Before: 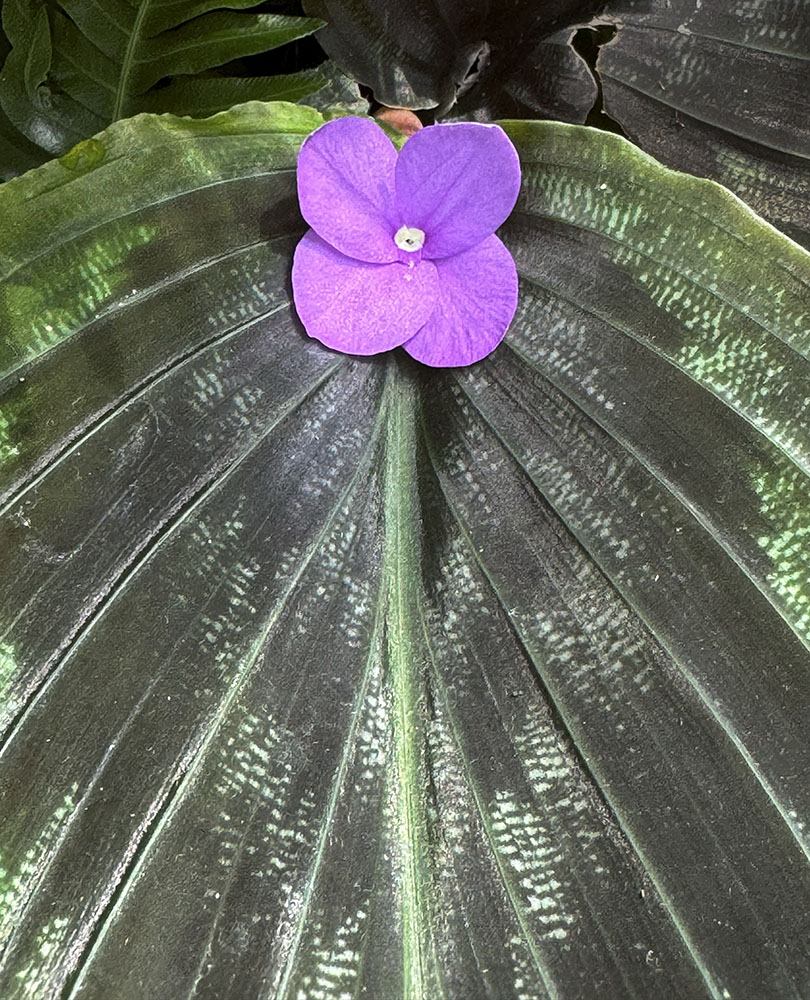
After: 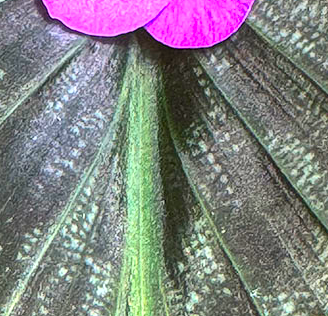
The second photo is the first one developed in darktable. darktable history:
shadows and highlights: shadows 19.95, highlights -20.79, soften with gaussian
crop: left 31.866%, top 31.962%, right 27.578%, bottom 36.362%
local contrast: on, module defaults
exposure: exposure -0.04 EV, compensate highlight preservation false
contrast brightness saturation: contrast 0.197, brightness 0.196, saturation 0.784
